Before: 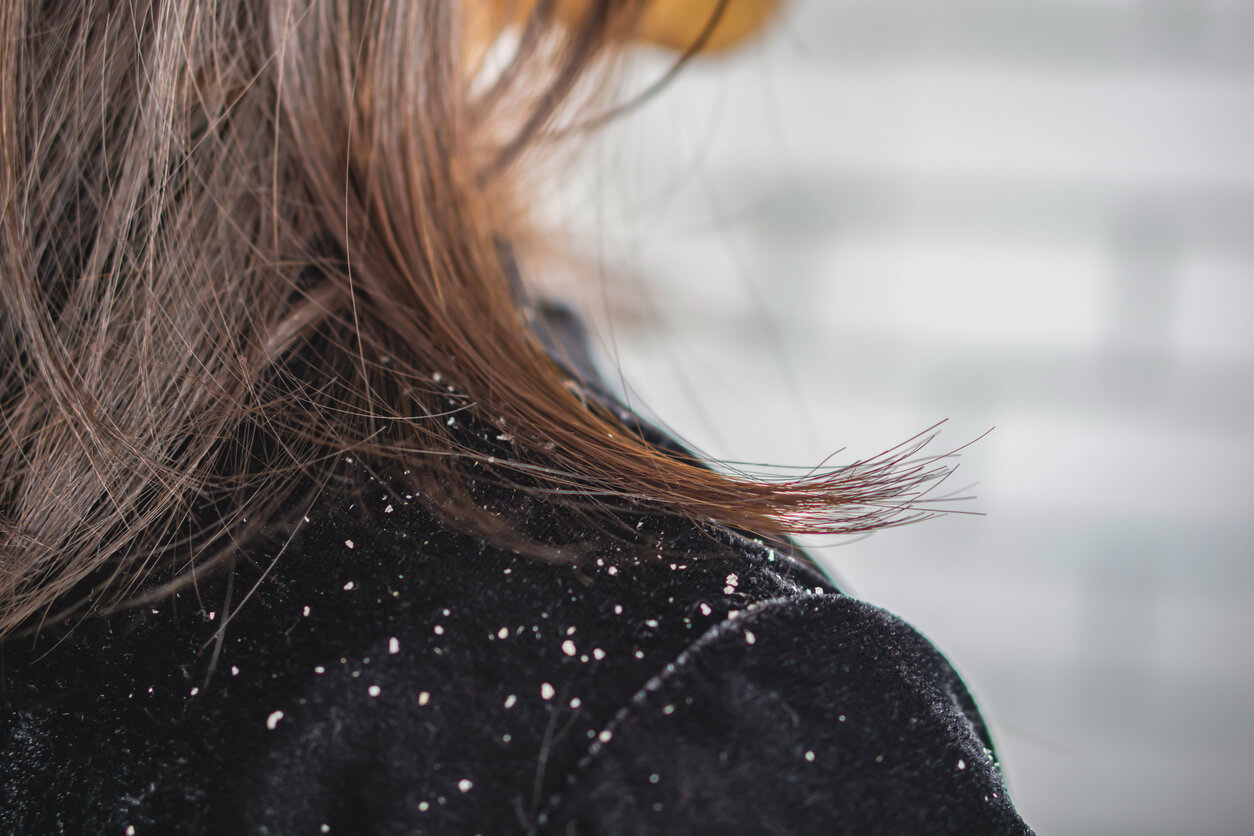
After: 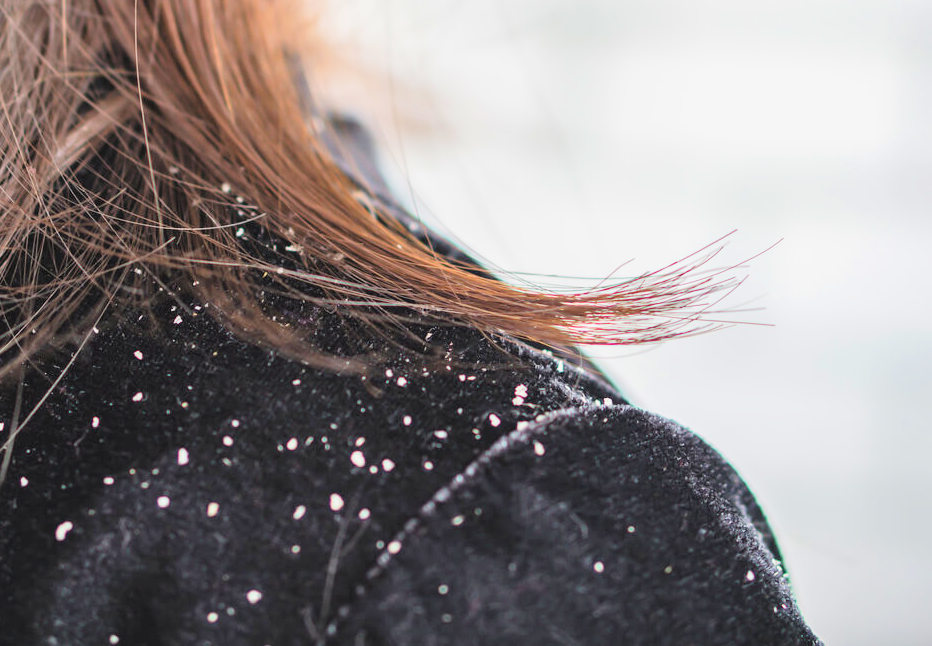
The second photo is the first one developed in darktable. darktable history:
exposure: black level correction 0, exposure 1.367 EV, compensate highlight preservation false
filmic rgb: black relative exposure -7.65 EV, white relative exposure 4.56 EV, hardness 3.61
color balance rgb: highlights gain › luminance 14.953%, perceptual saturation grading › global saturation 0.933%, global vibrance 20%
crop: left 16.864%, top 22.678%, right 8.754%
